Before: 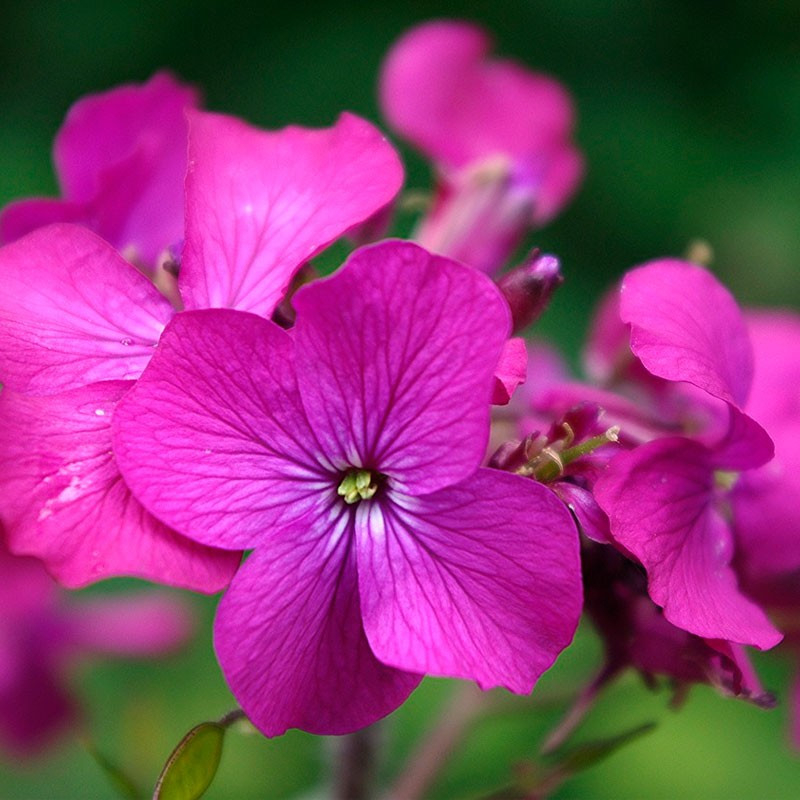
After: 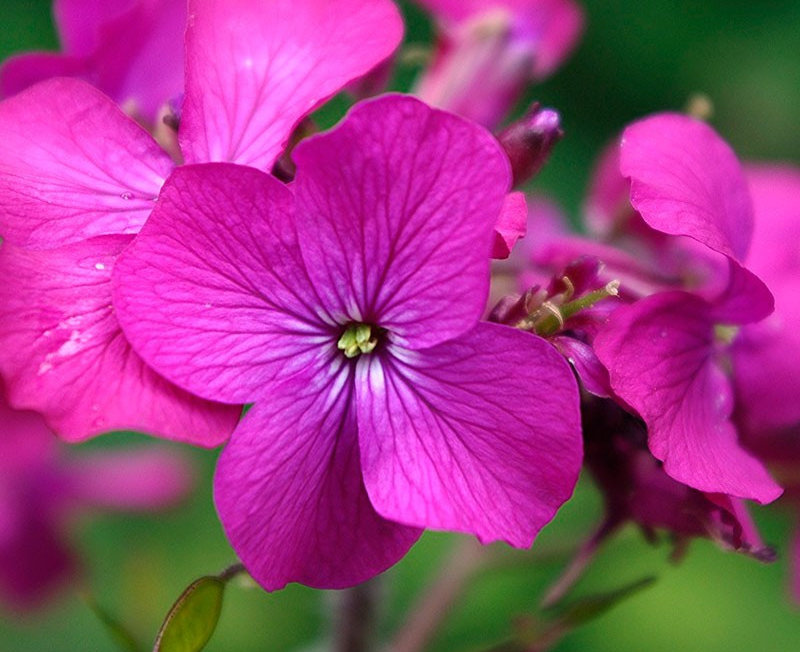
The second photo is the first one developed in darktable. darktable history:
crop and rotate: top 18.451%
